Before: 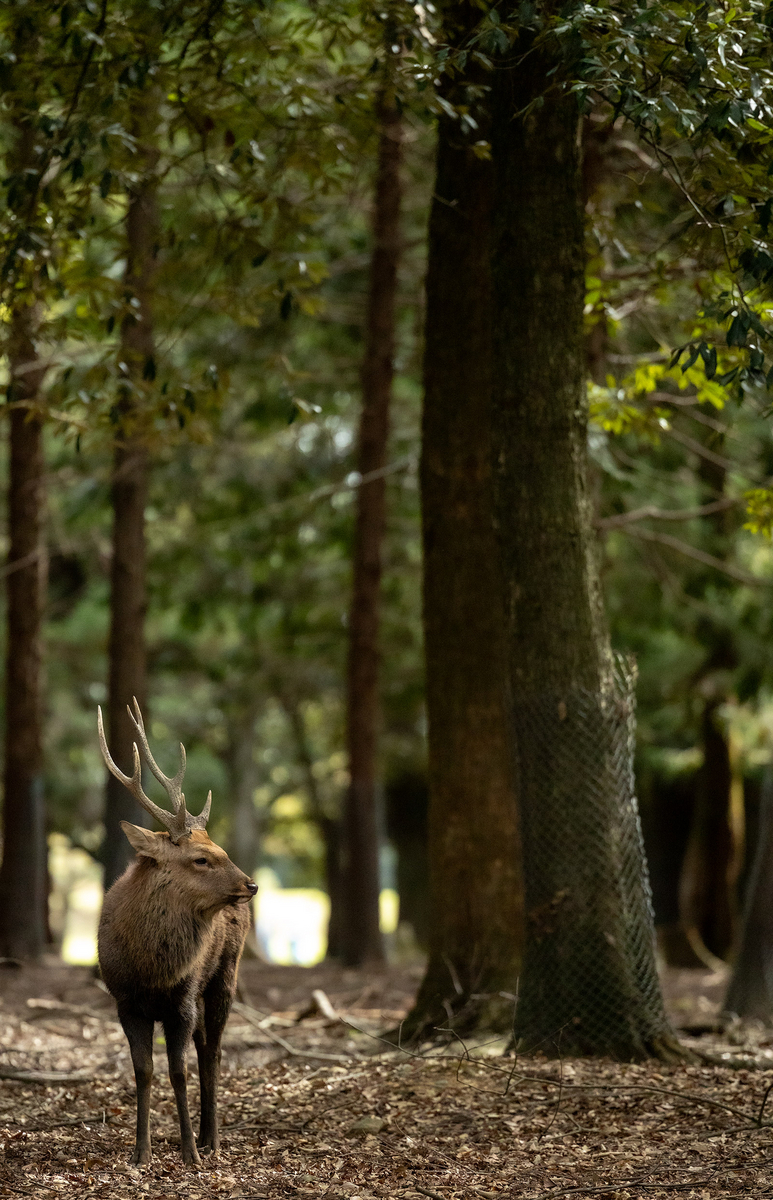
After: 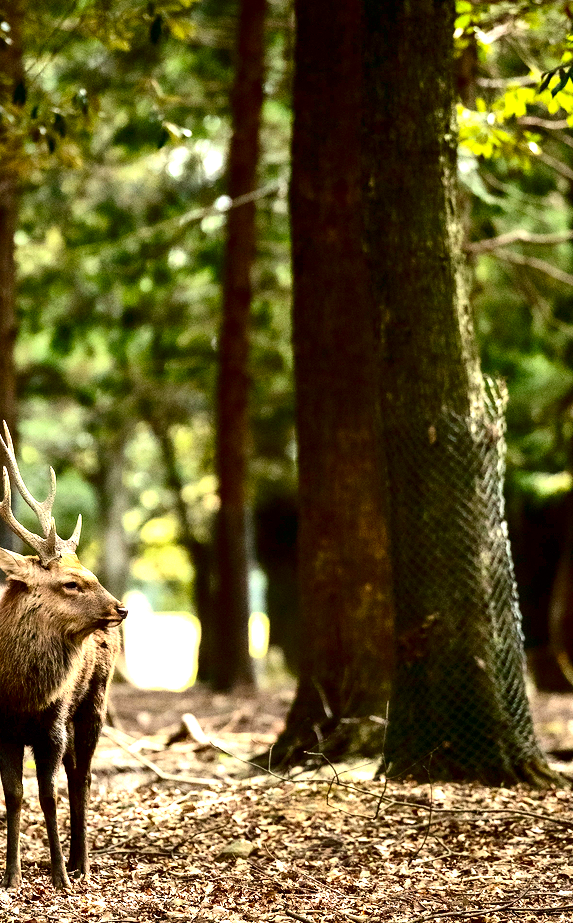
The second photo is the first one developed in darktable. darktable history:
exposure: black level correction 0.002, exposure 1.992 EV, compensate highlight preservation false
crop: left 16.856%, top 23.055%, right 9.007%
contrast brightness saturation: contrast 0.241, brightness -0.233, saturation 0.14
